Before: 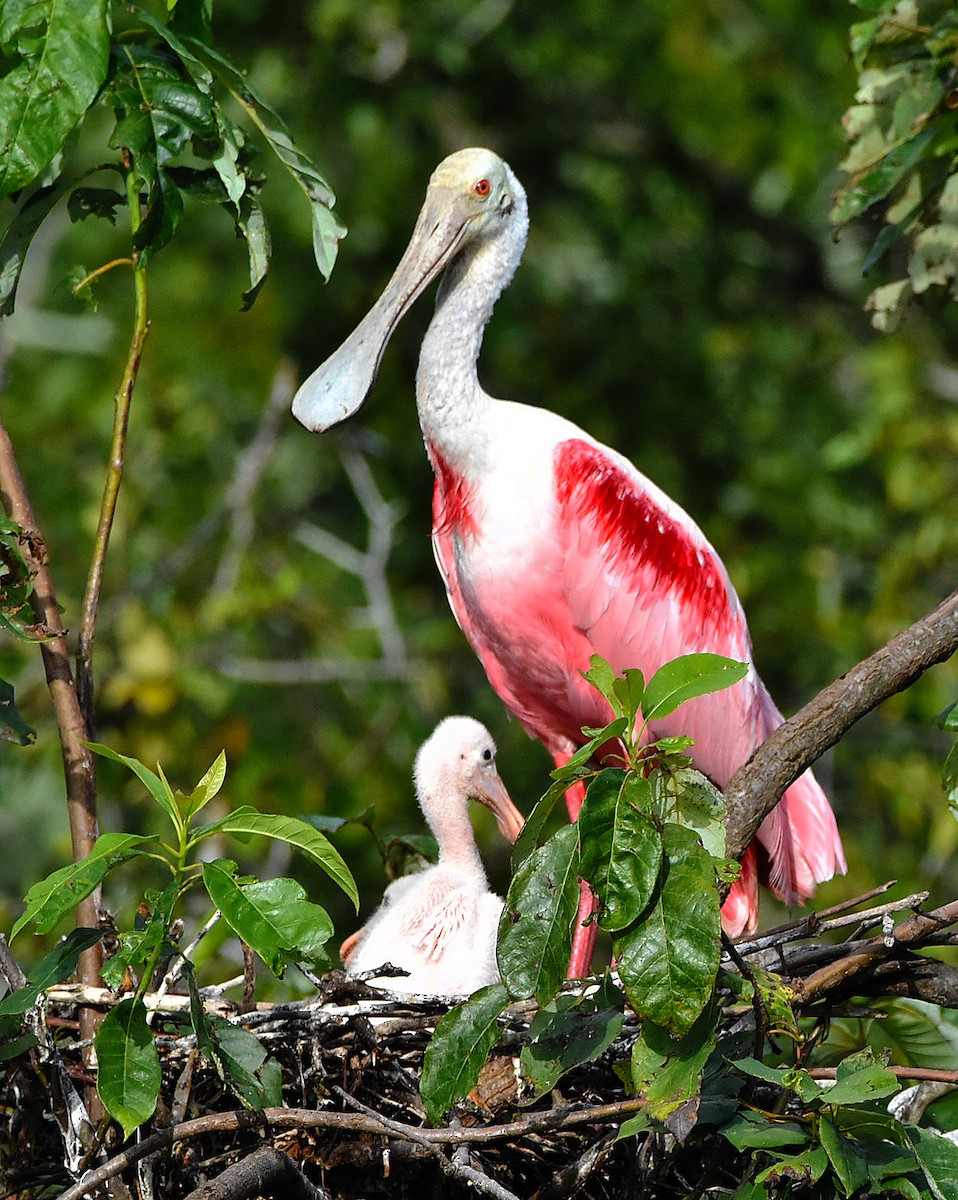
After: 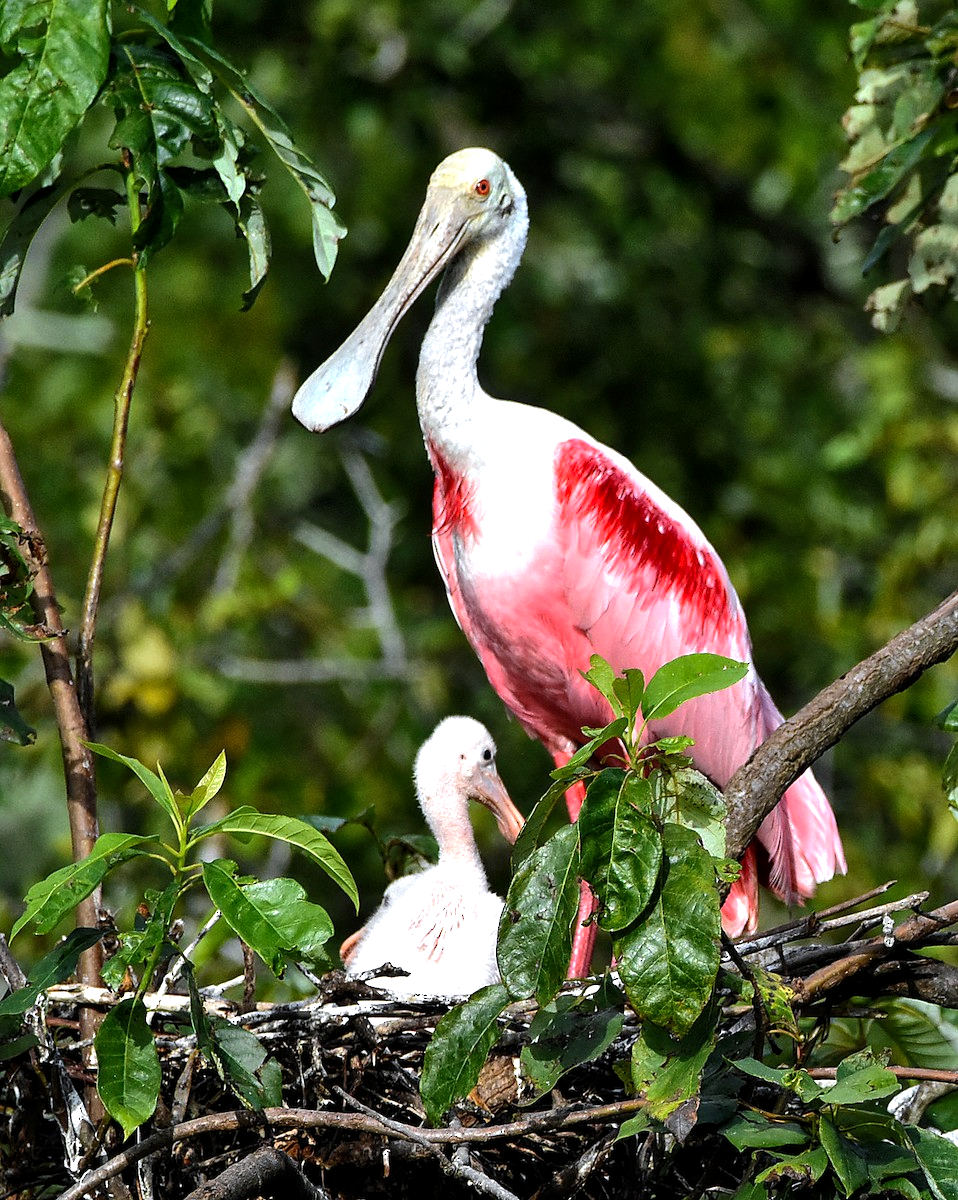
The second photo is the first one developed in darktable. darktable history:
tone equalizer: -8 EV -0.417 EV, -7 EV -0.389 EV, -6 EV -0.333 EV, -5 EV -0.222 EV, -3 EV 0.222 EV, -2 EV 0.333 EV, -1 EV 0.389 EV, +0 EV 0.417 EV, edges refinement/feathering 500, mask exposure compensation -1.57 EV, preserve details no
local contrast: highlights 100%, shadows 100%, detail 120%, midtone range 0.2
white balance: red 0.98, blue 1.034
